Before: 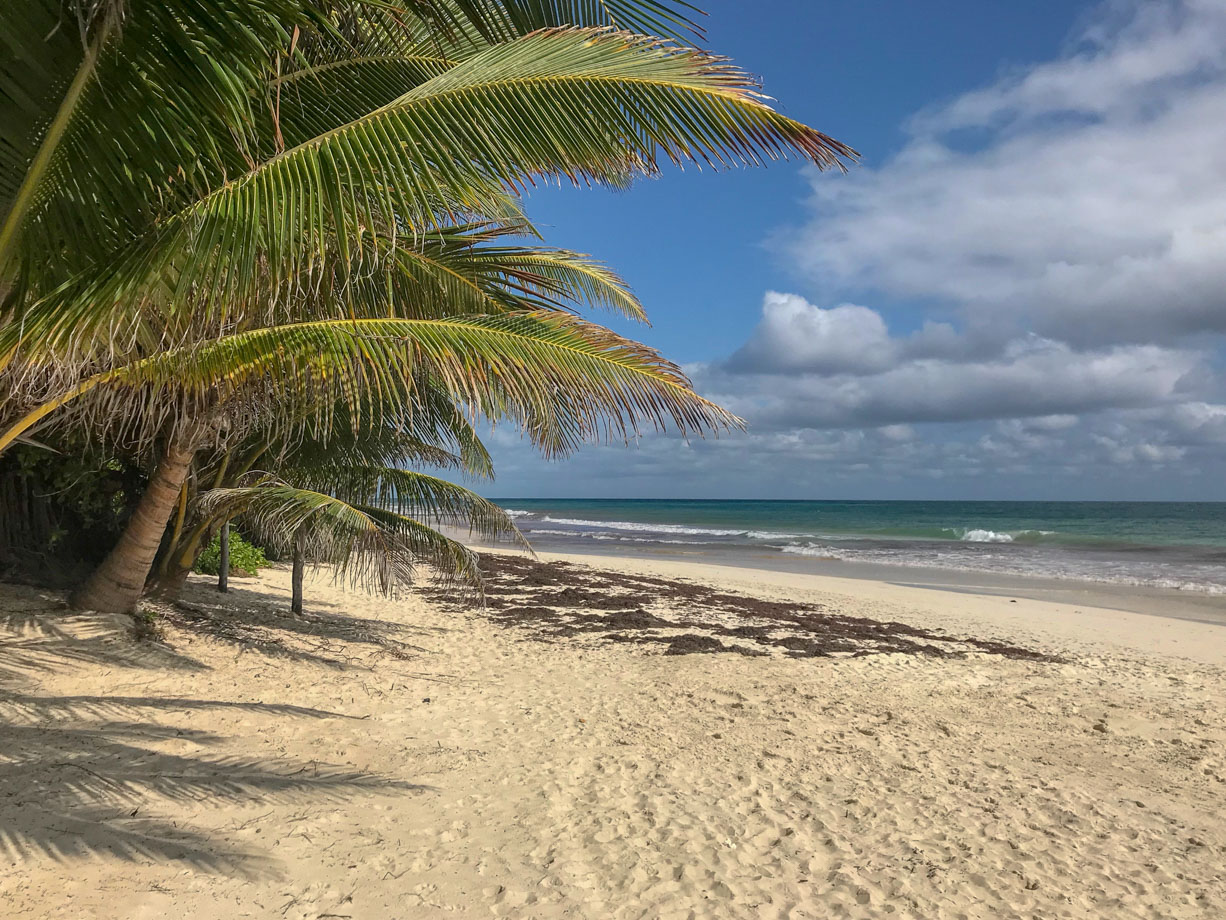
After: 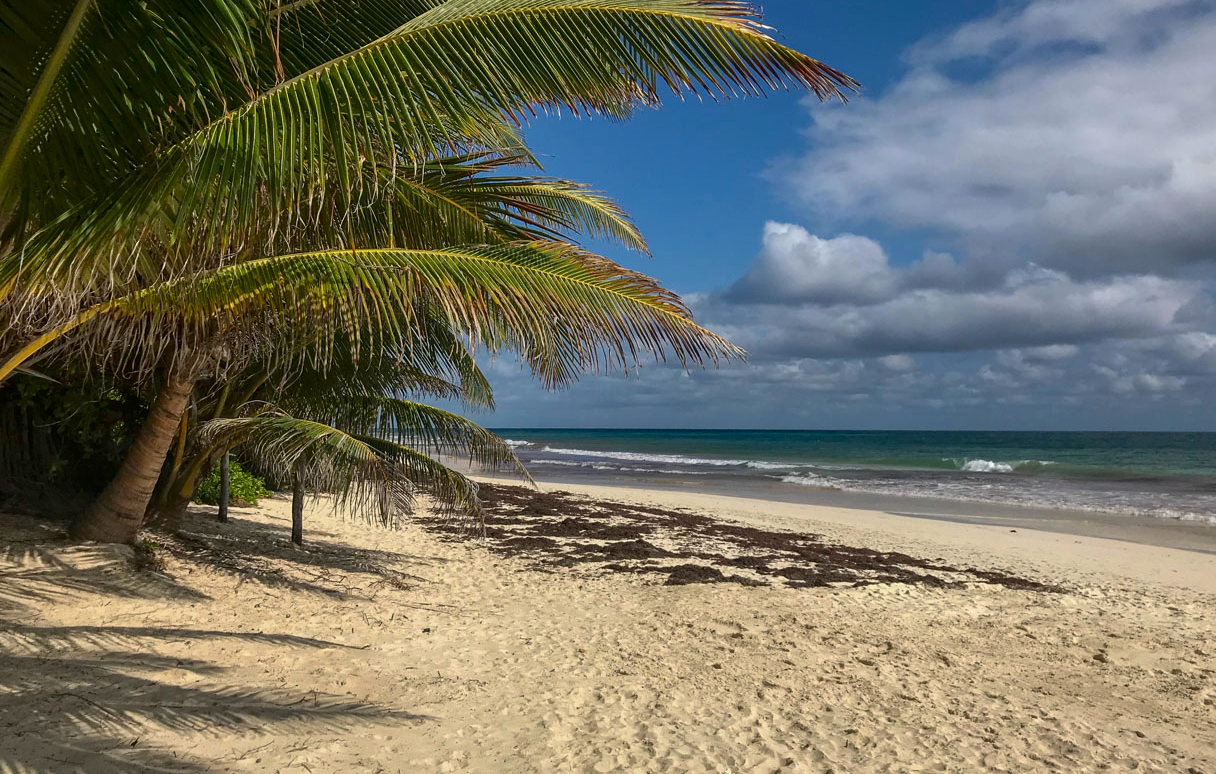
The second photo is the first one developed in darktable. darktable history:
crop: top 7.625%, bottom 8.027%
contrast brightness saturation: contrast 0.07, brightness -0.13, saturation 0.06
